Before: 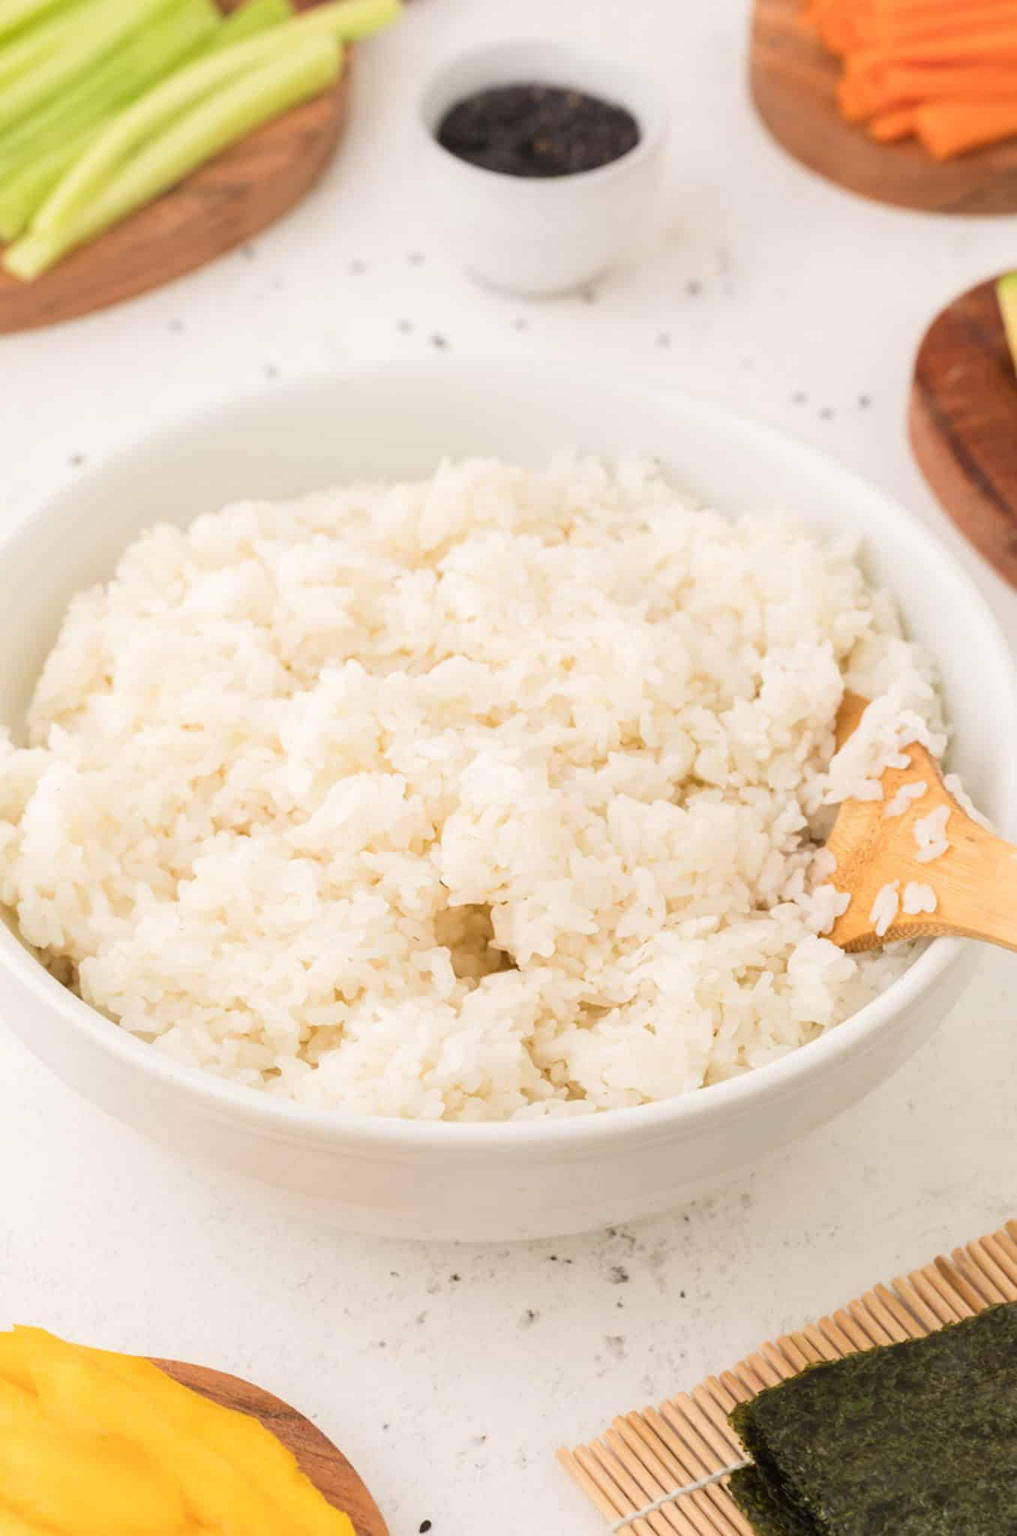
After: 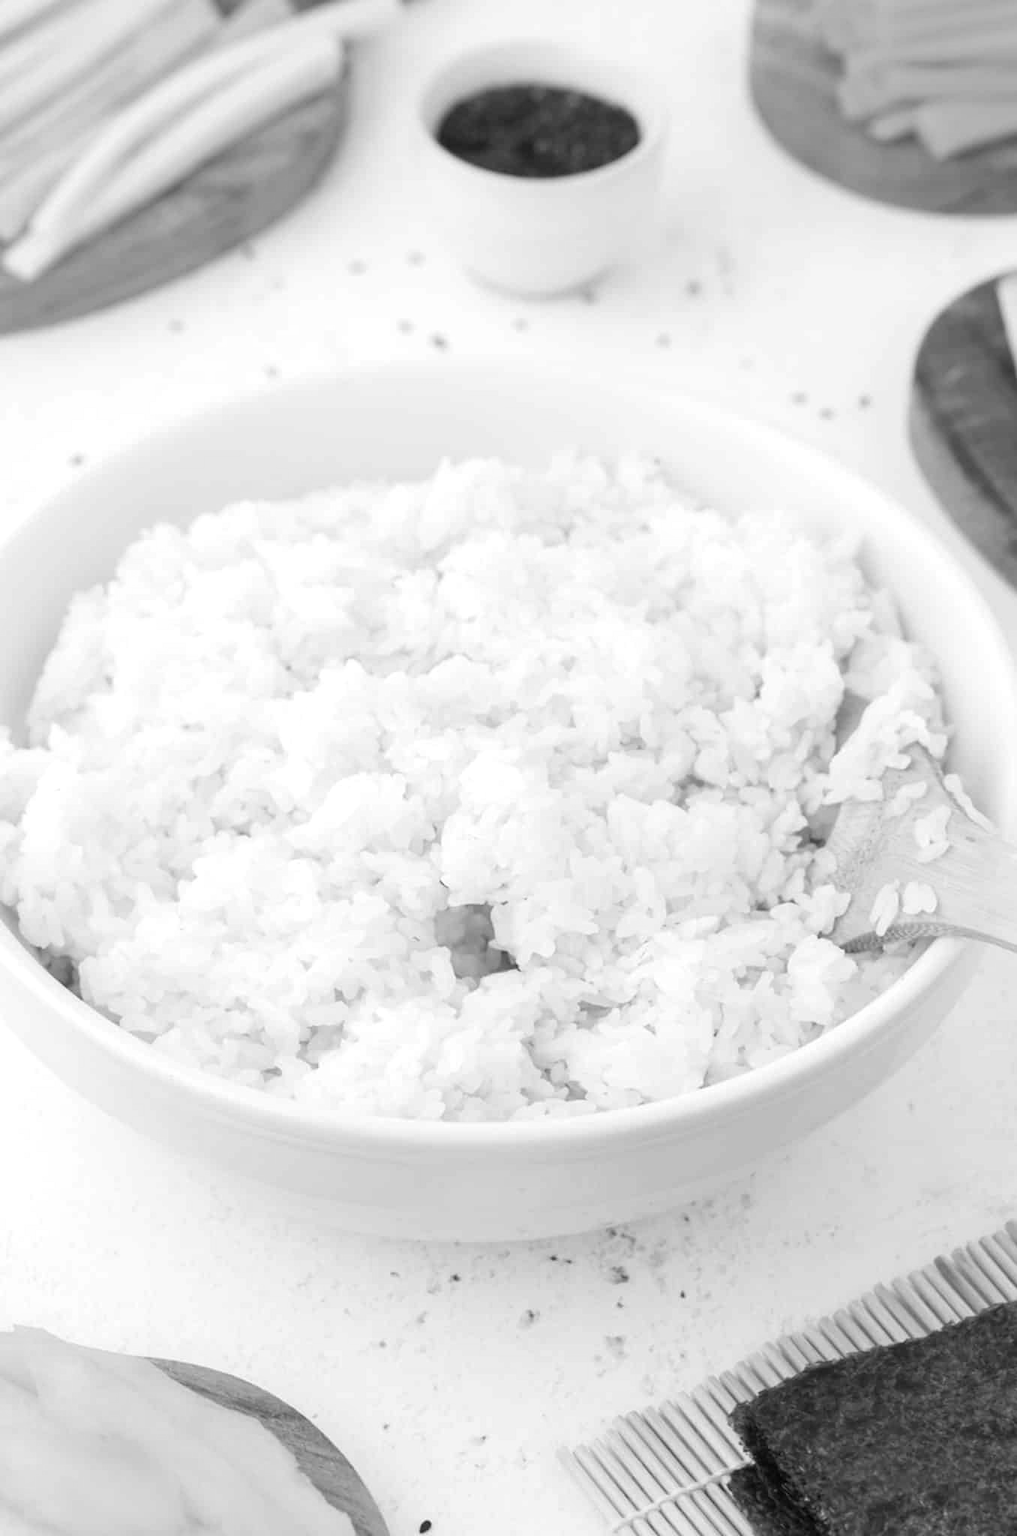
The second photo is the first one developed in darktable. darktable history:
white balance: red 1.188, blue 1.11
monochrome: on, module defaults
